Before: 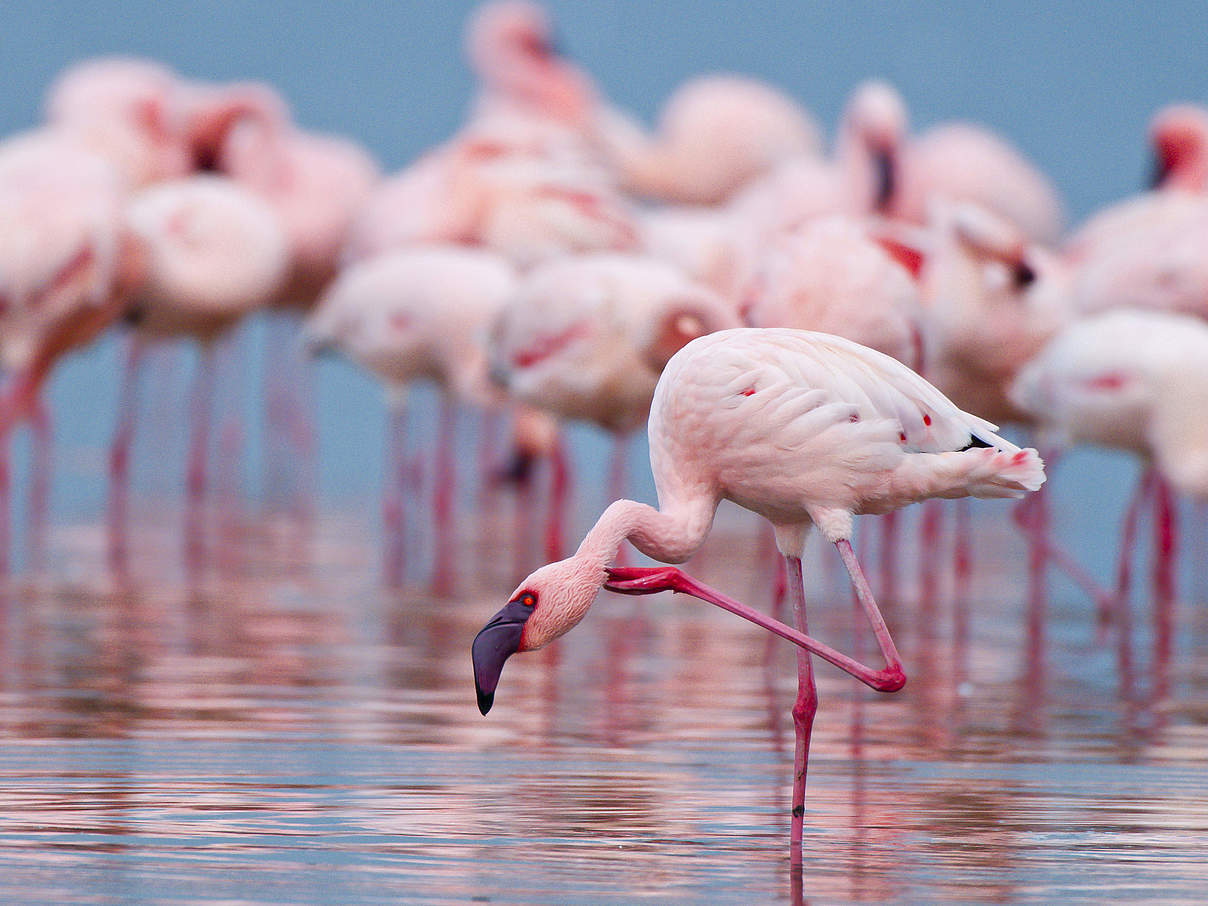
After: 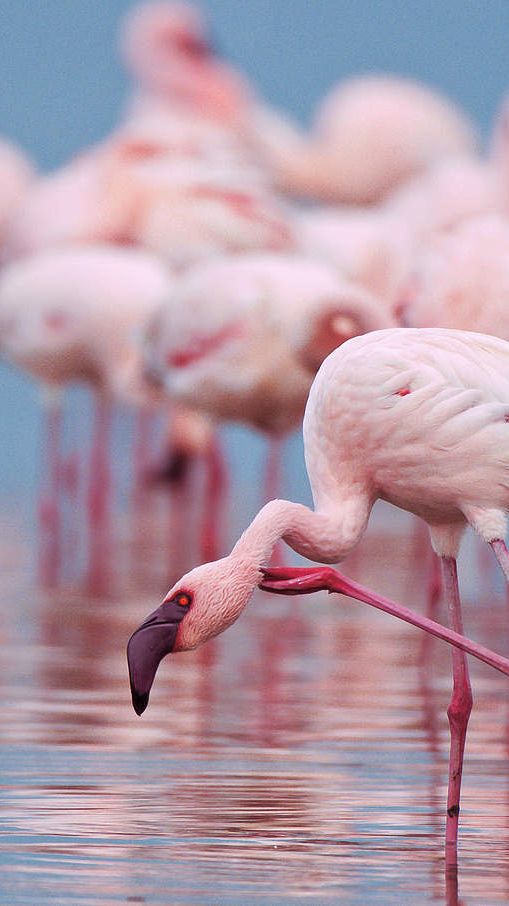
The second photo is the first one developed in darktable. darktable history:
split-toning: highlights › hue 298.8°, highlights › saturation 0.73, compress 41.76%
crop: left 28.583%, right 29.231%
